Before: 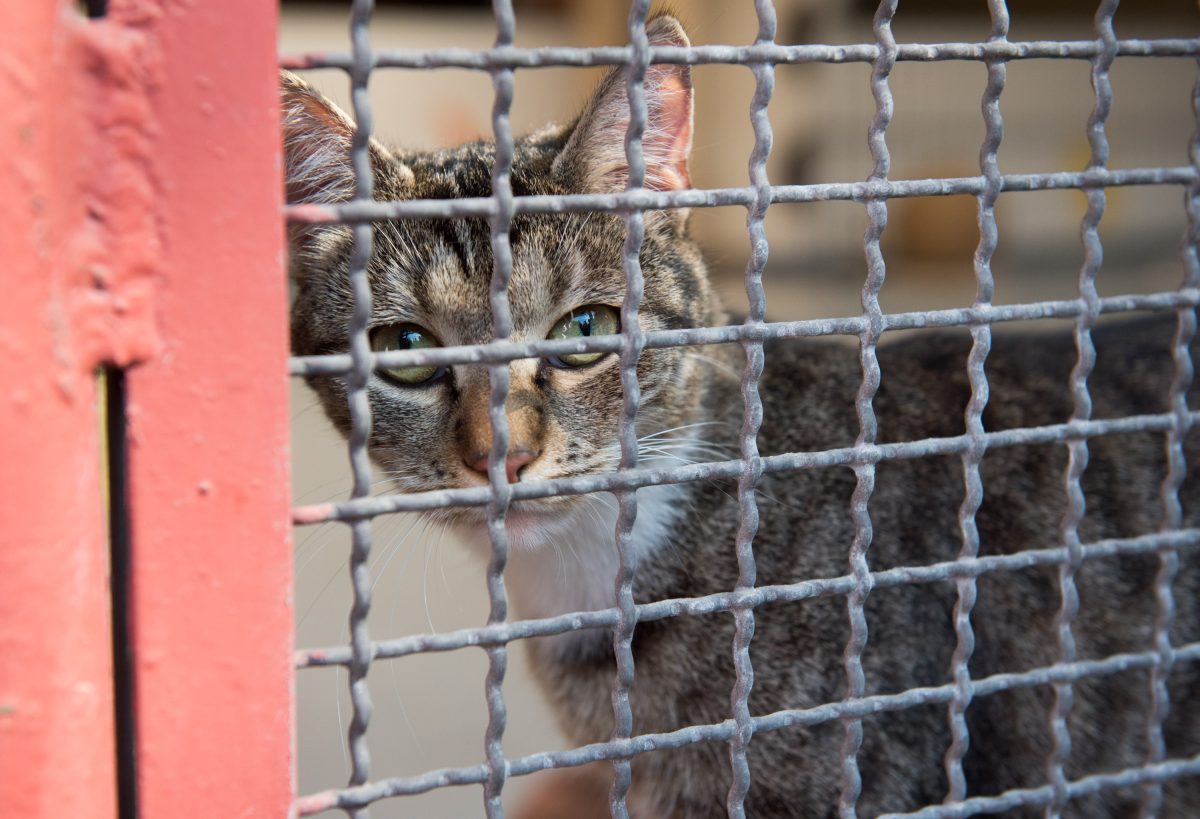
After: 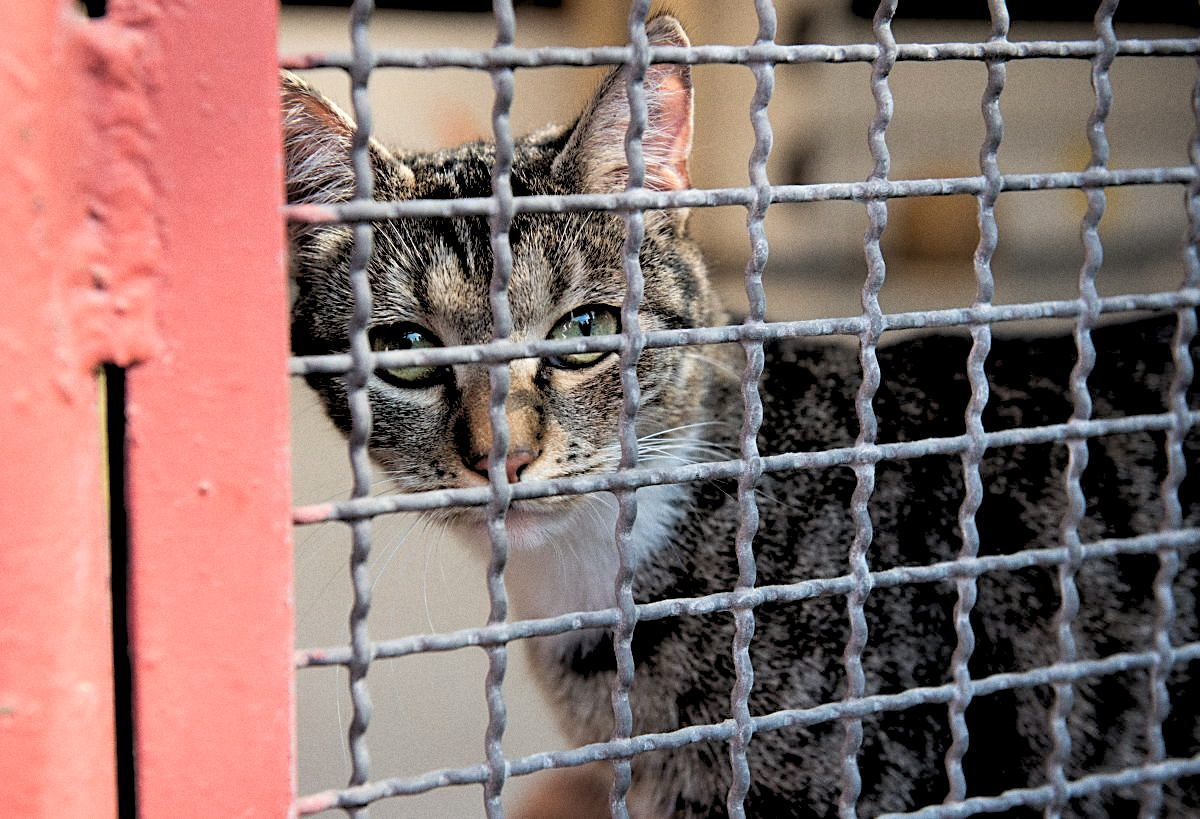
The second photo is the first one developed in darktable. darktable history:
grain: coarseness 0.09 ISO
rgb levels: levels [[0.029, 0.461, 0.922], [0, 0.5, 1], [0, 0.5, 1]]
sharpen: on, module defaults
